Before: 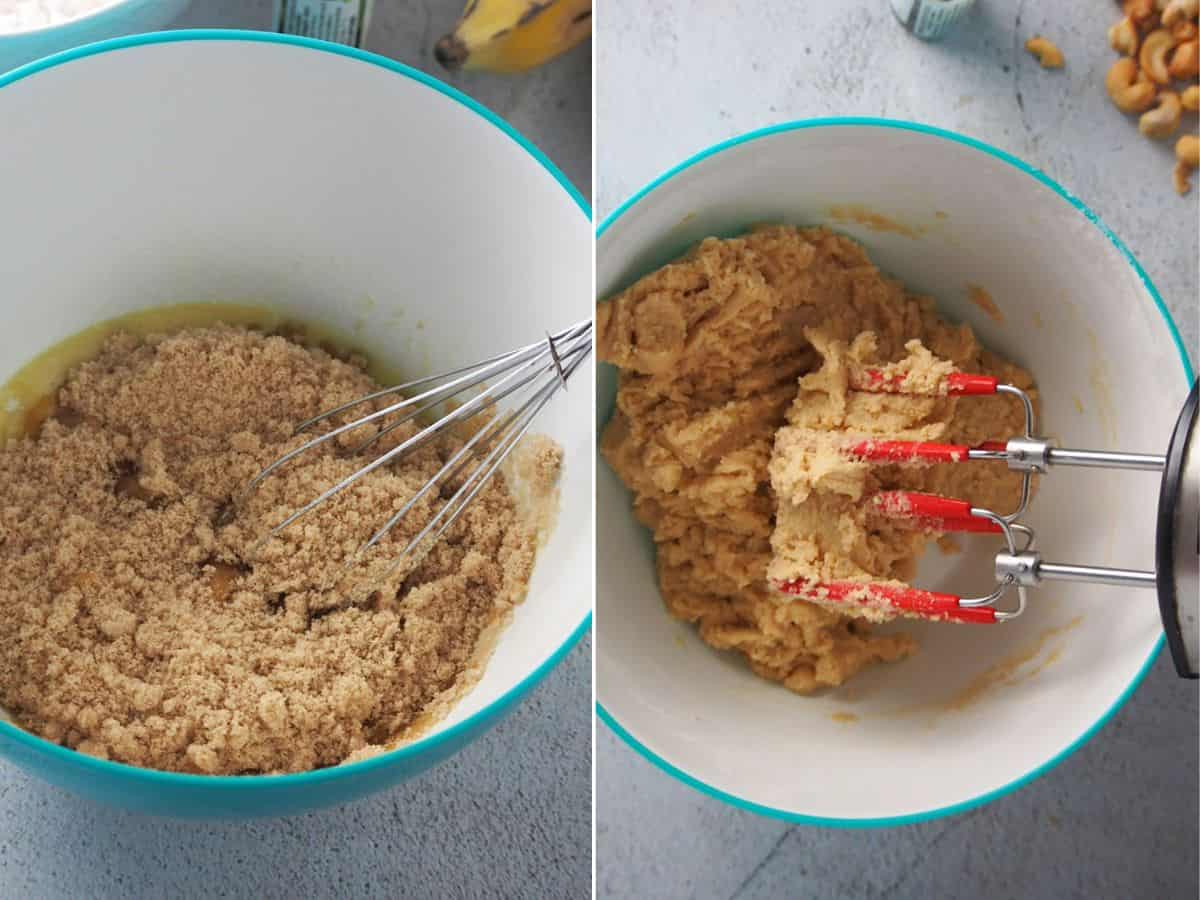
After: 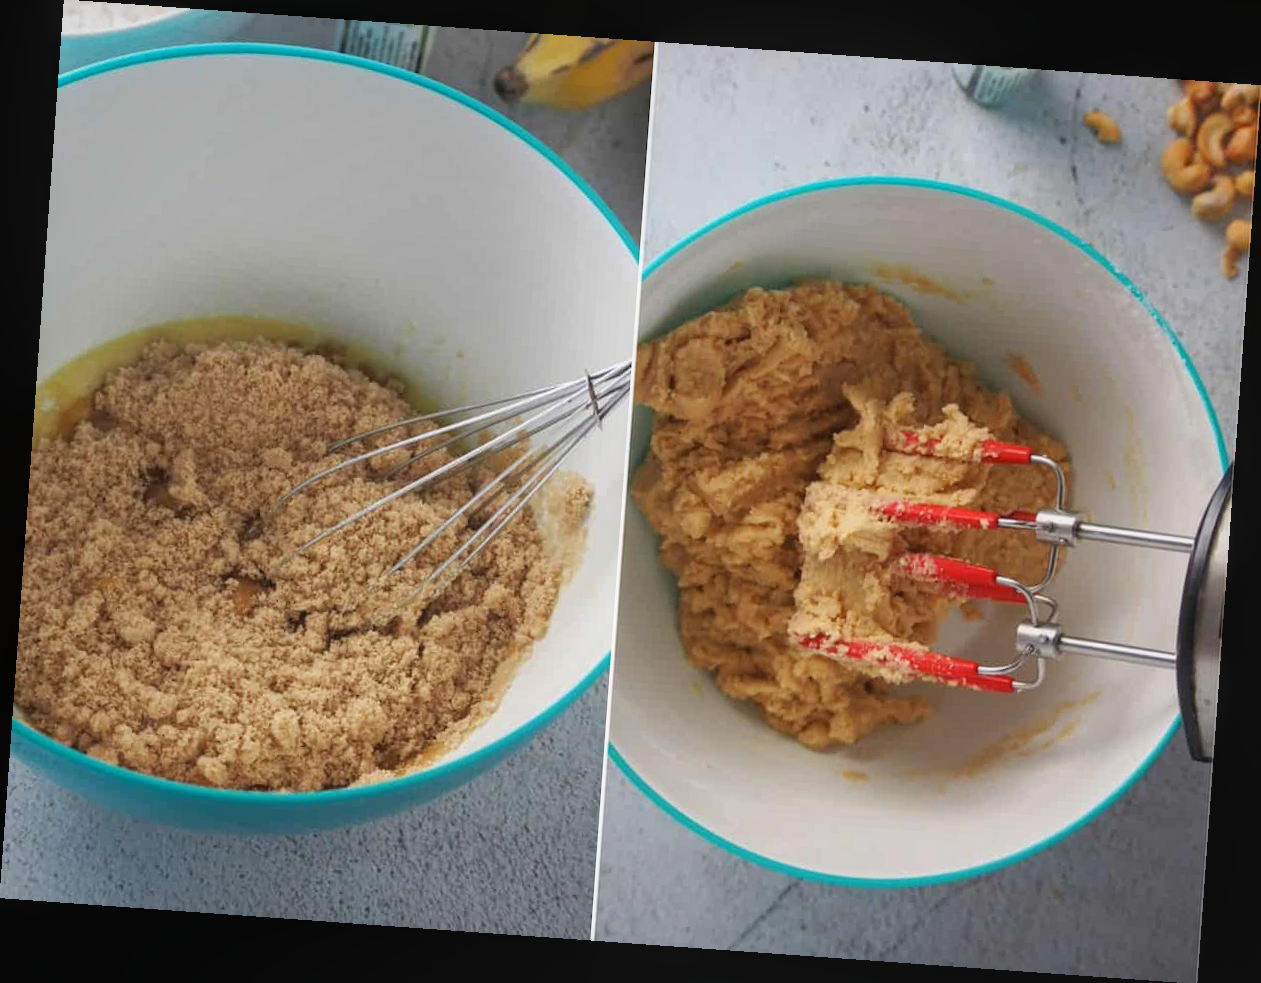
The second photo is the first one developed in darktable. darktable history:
rotate and perspective: rotation 4.1°, automatic cropping off
contrast equalizer: octaves 7, y [[0.6 ×6], [0.55 ×6], [0 ×6], [0 ×6], [0 ×6]], mix -0.2
local contrast: detail 110%
